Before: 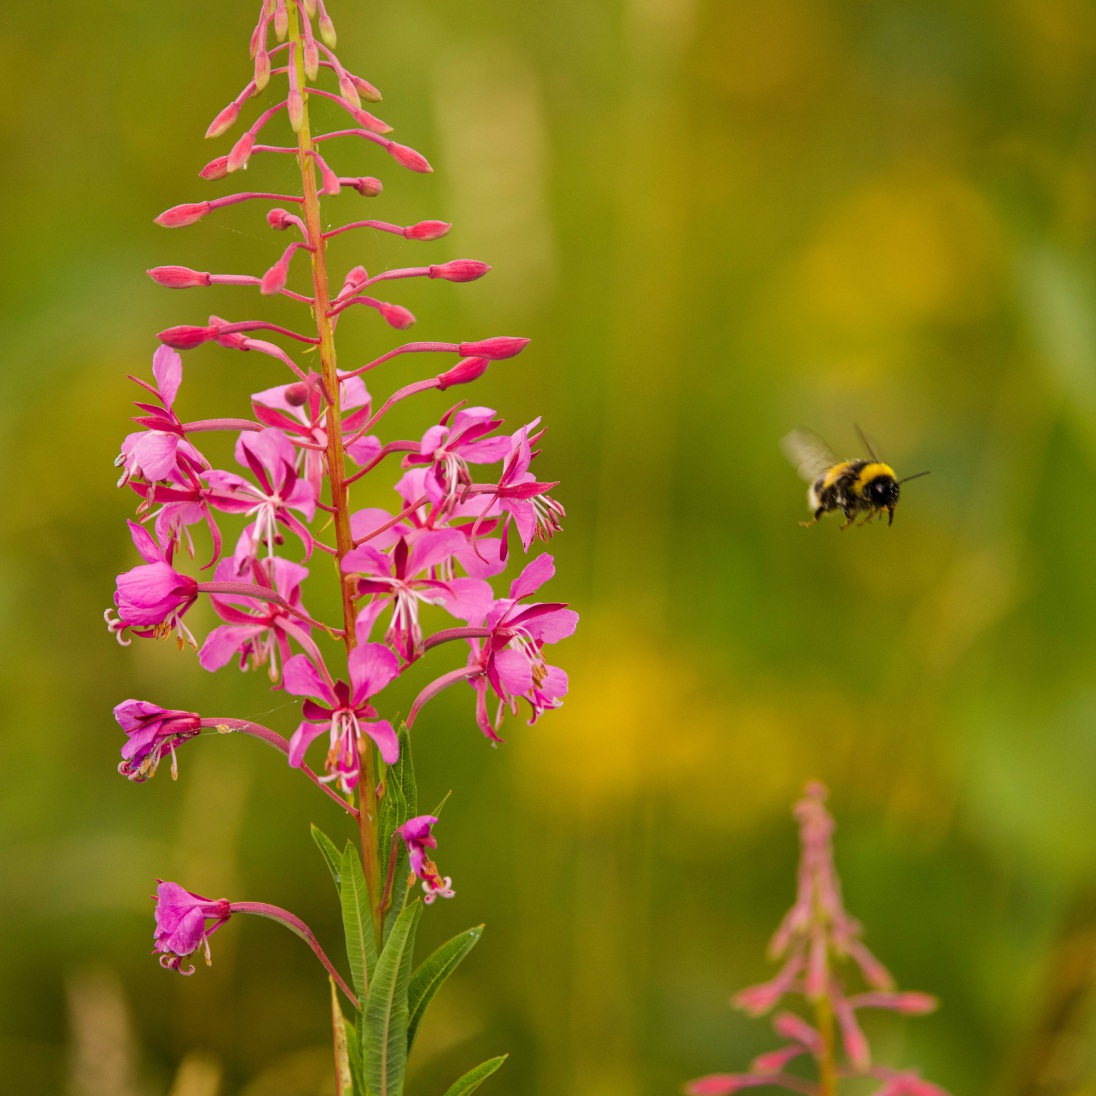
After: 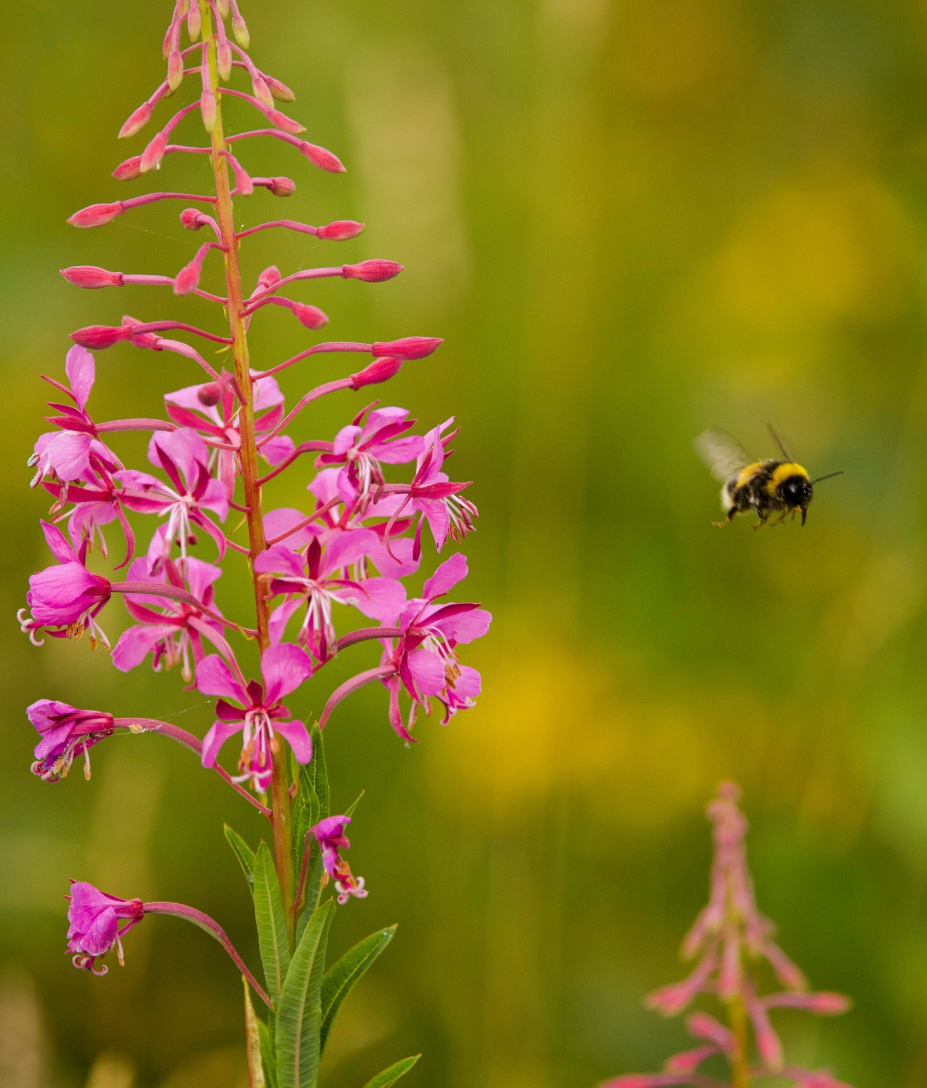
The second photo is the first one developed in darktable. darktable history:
crop: left 8.026%, right 7.374%
white balance: red 0.976, blue 1.04
